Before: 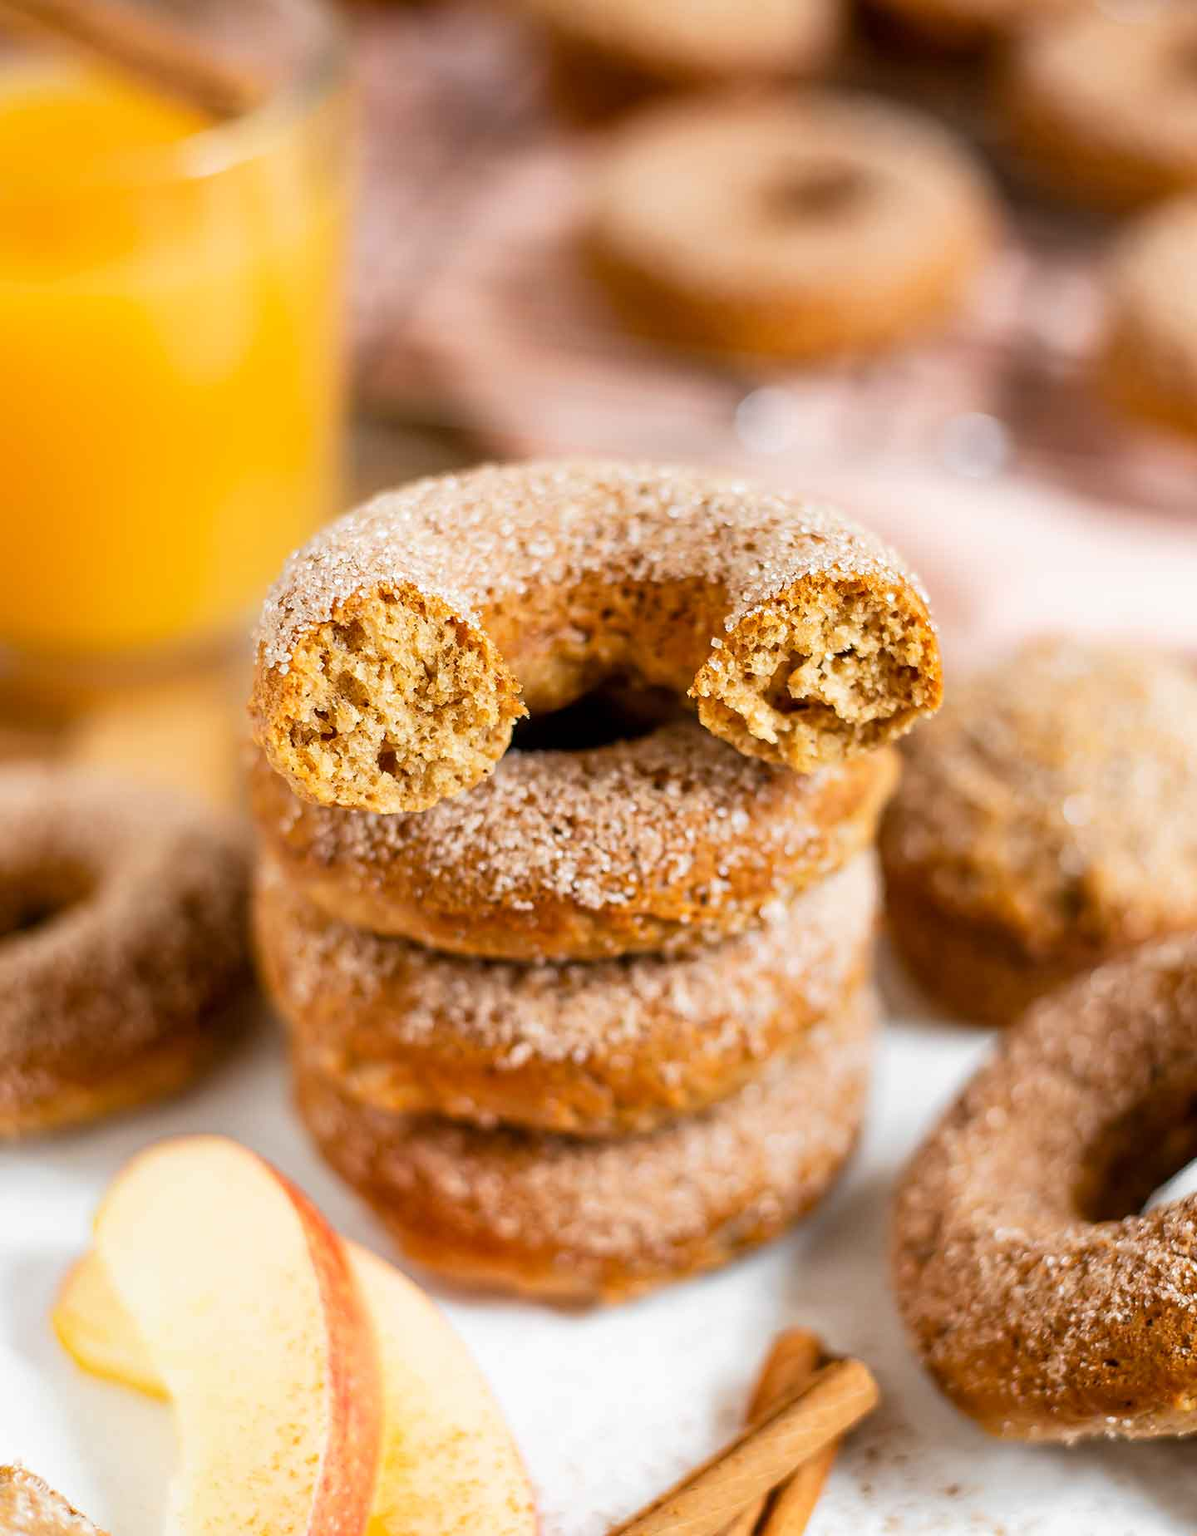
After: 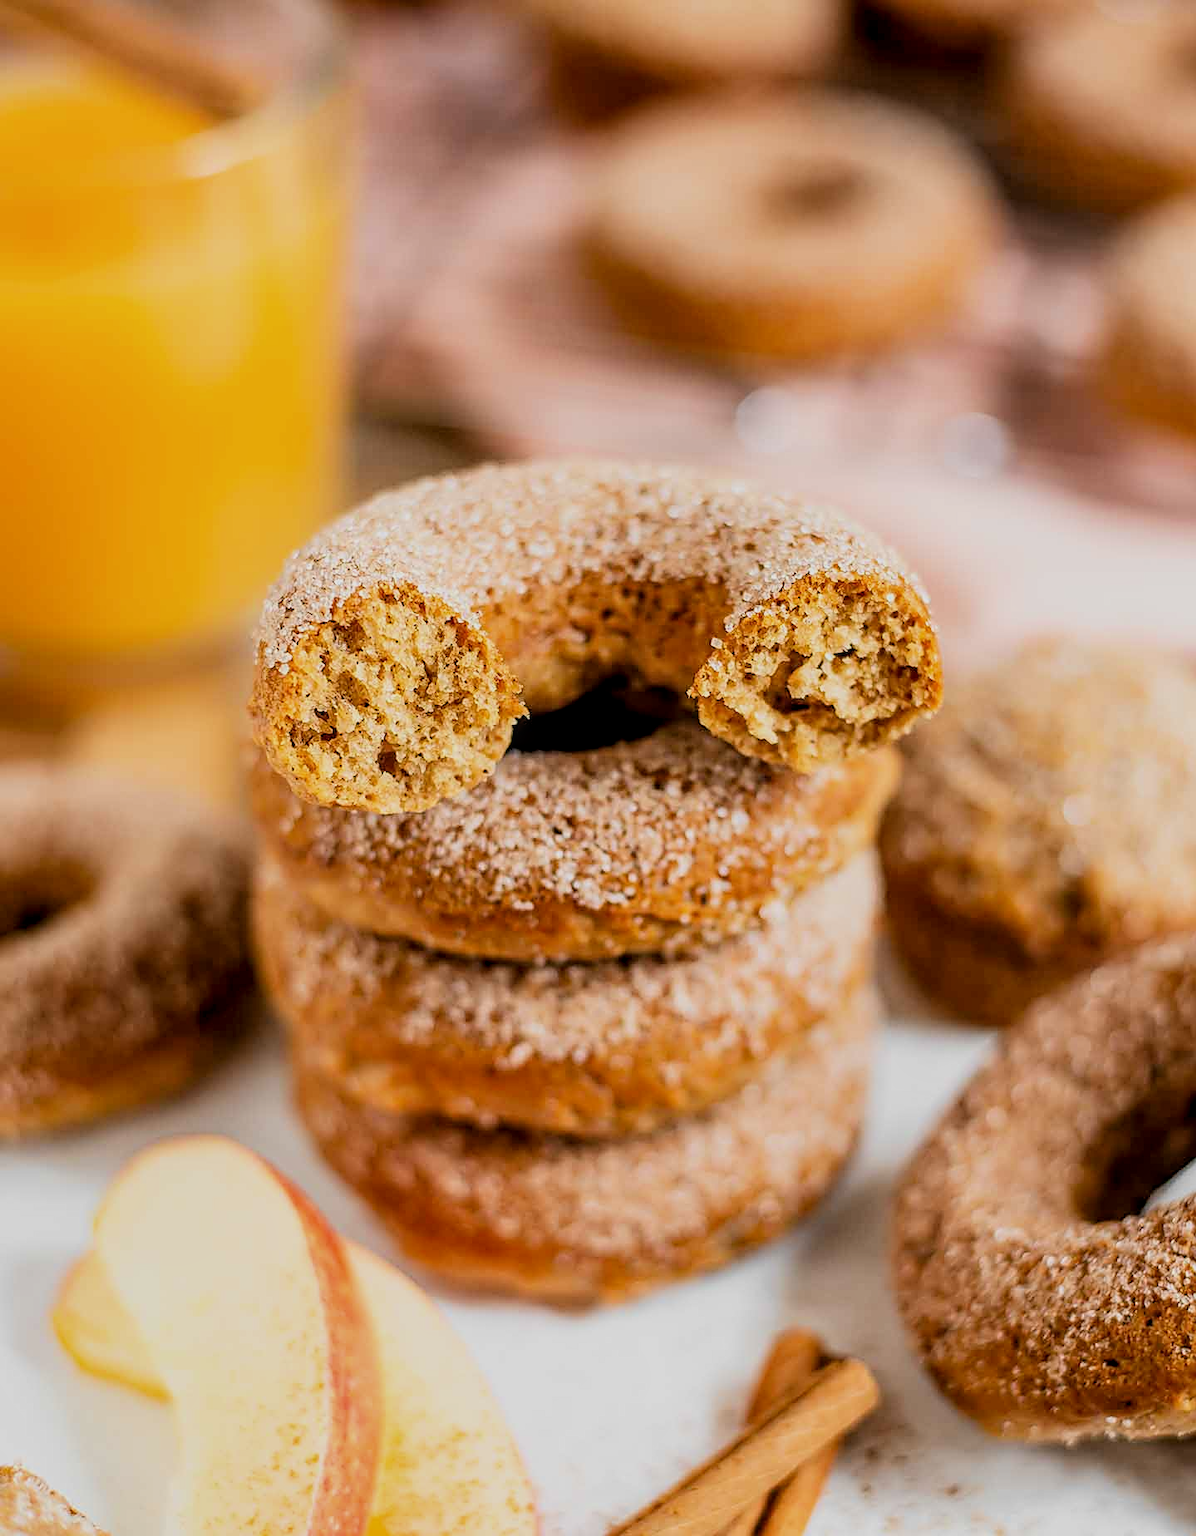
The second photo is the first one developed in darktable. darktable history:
white balance: emerald 1
local contrast: on, module defaults
filmic rgb: black relative exposure -7.65 EV, white relative exposure 4.56 EV, hardness 3.61, color science v6 (2022)
sharpen: on, module defaults
